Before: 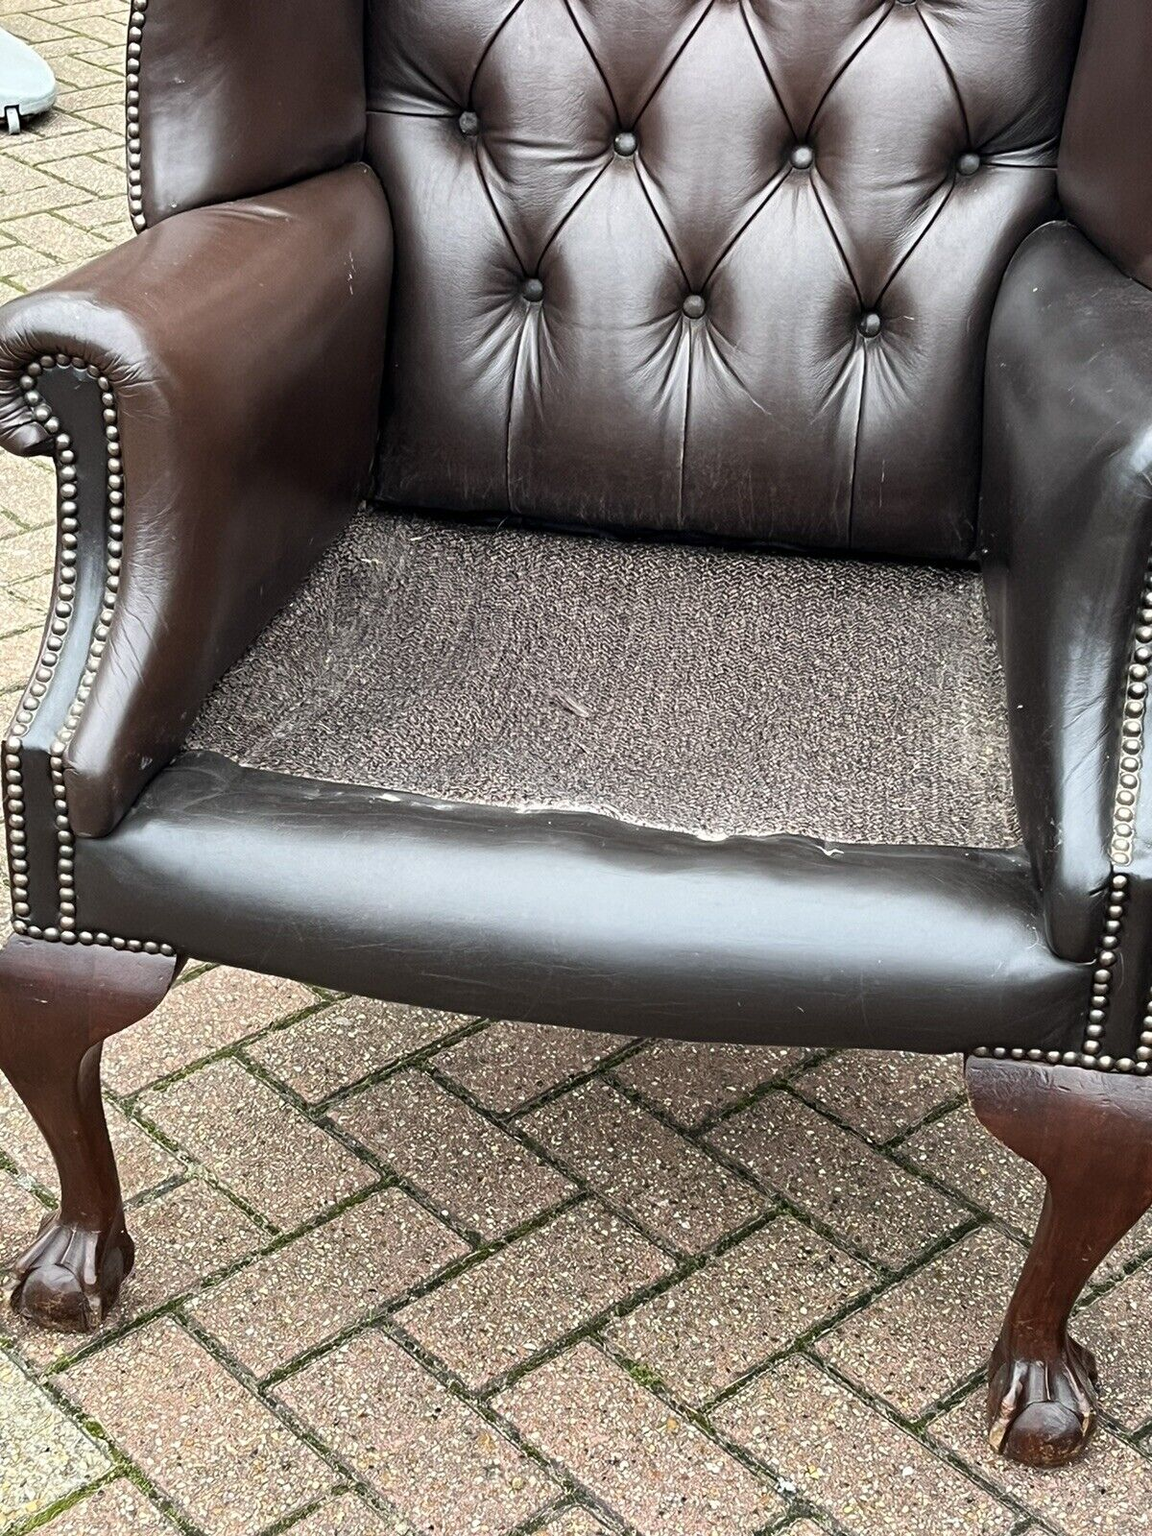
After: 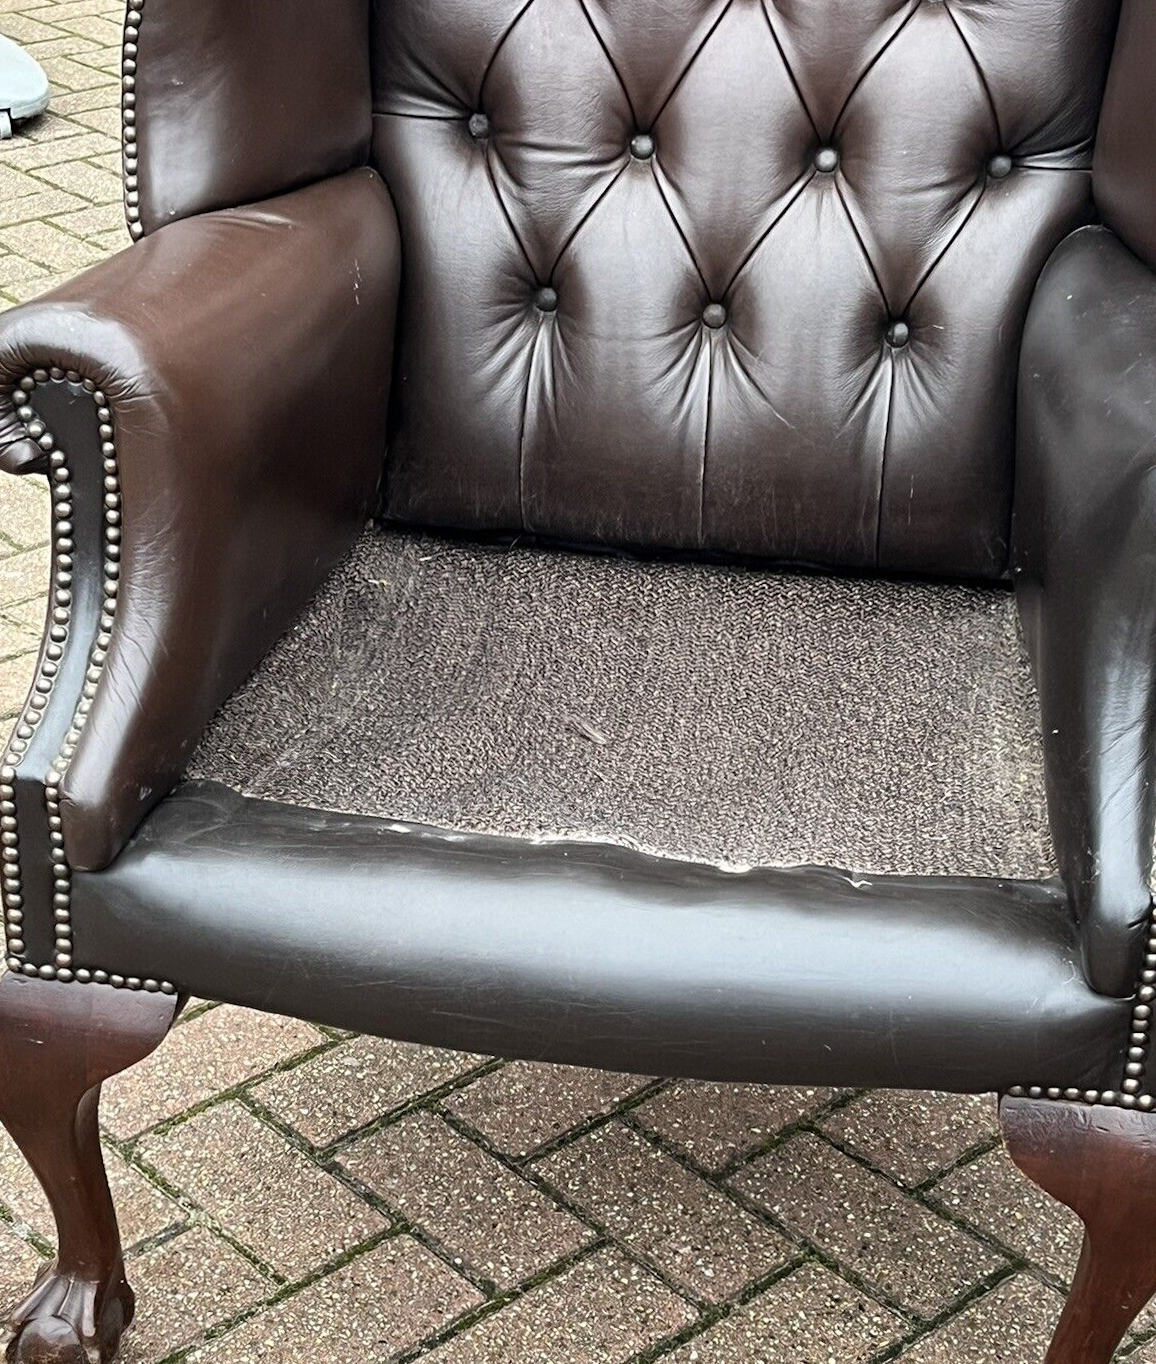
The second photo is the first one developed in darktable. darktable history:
crop and rotate: angle 0.192°, left 0.44%, right 2.785%, bottom 14.311%
